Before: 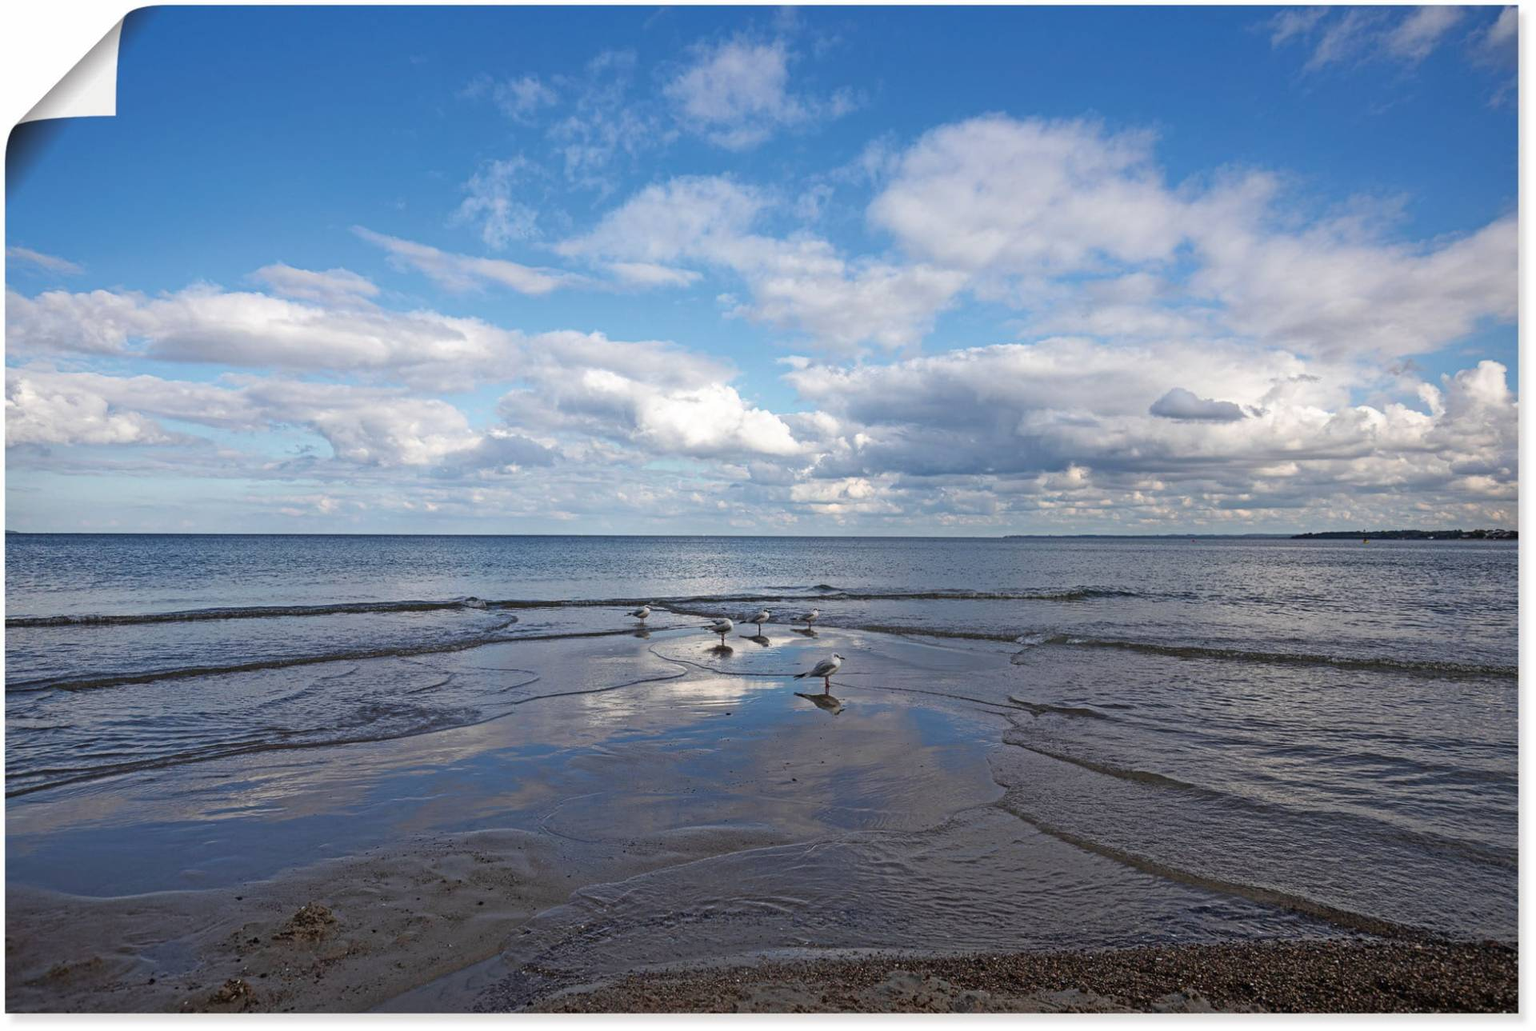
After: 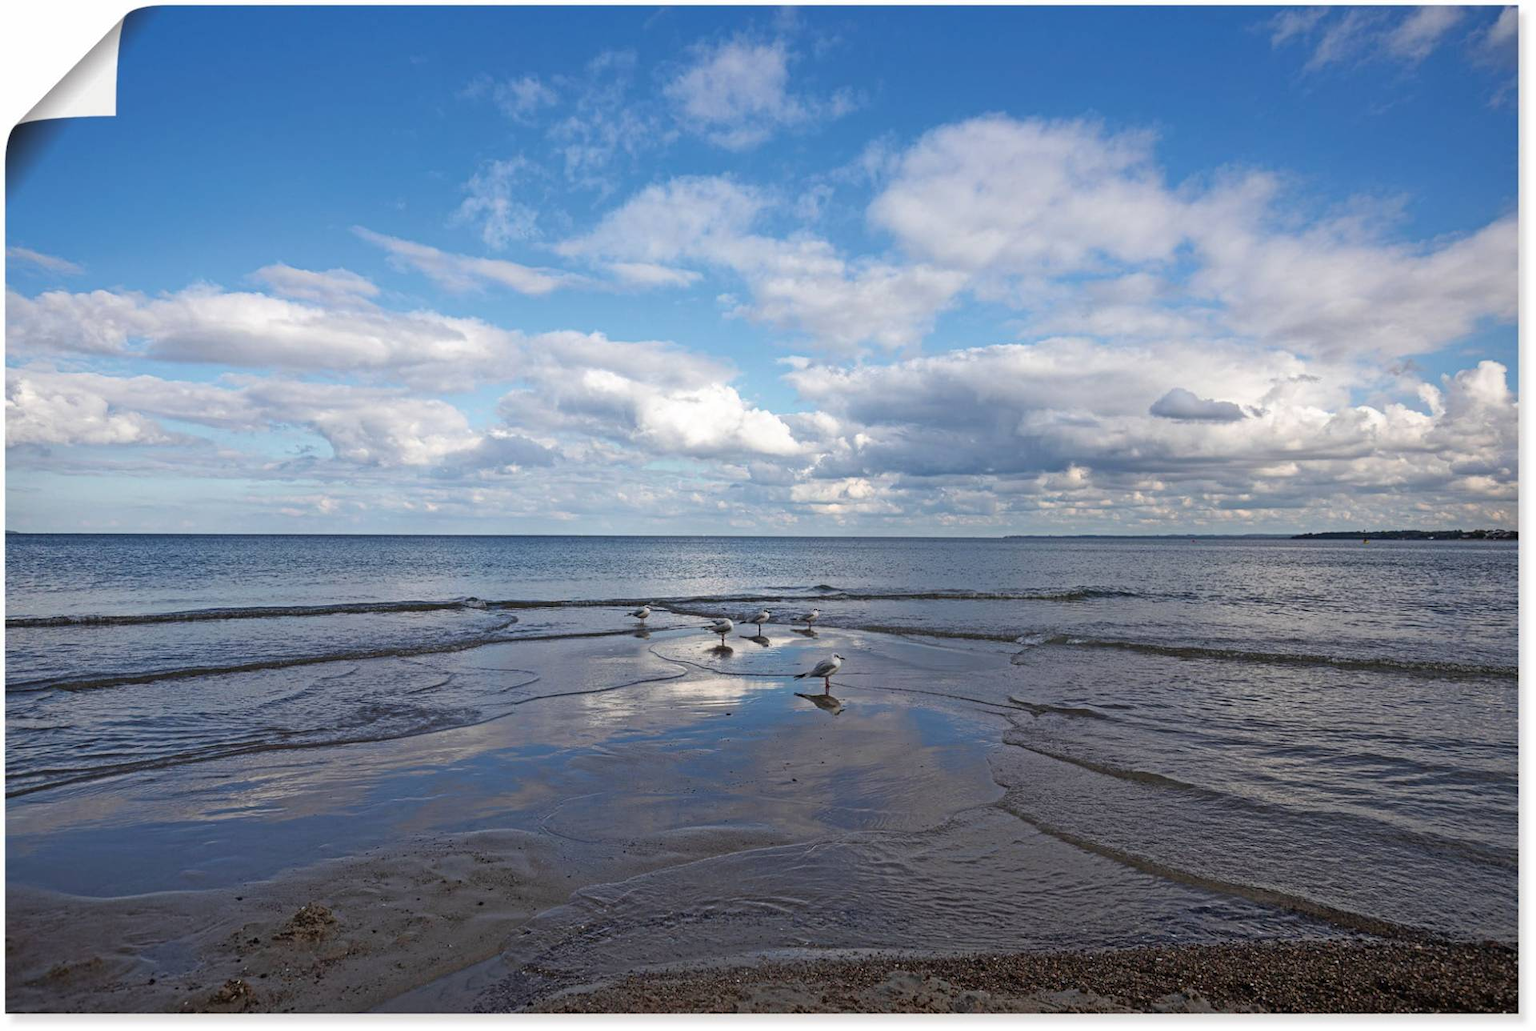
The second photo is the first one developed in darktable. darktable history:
color correction: highlights b* -0.051
